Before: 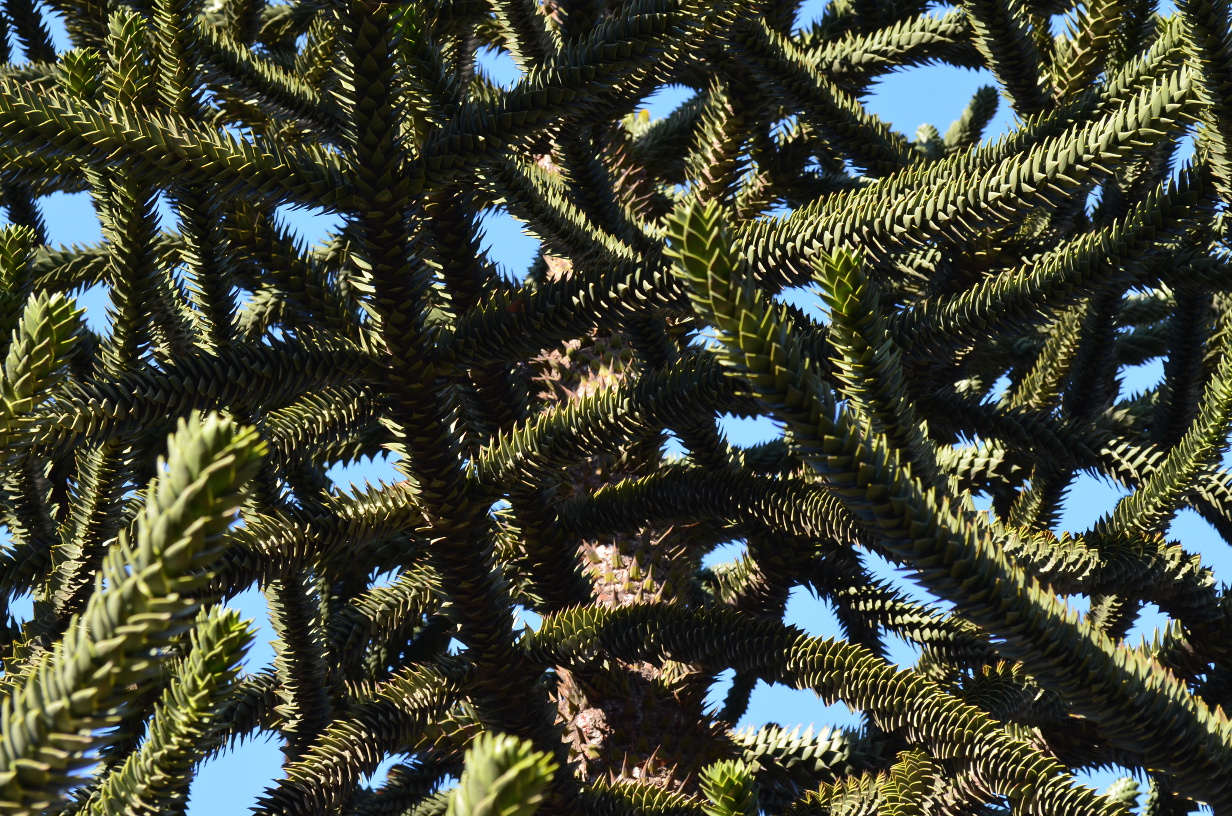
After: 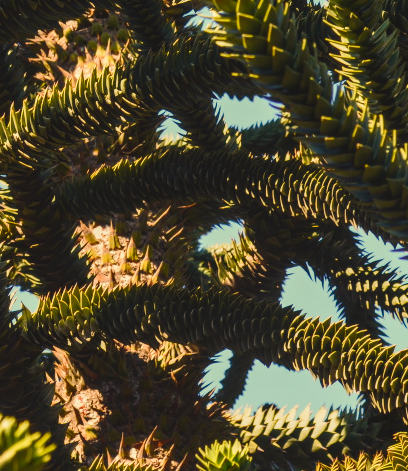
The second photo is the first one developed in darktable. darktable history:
color balance: input saturation 99%
color correction: highlights a* -8, highlights b* 3.1
color balance rgb: shadows lift › chroma 2%, shadows lift › hue 247.2°, power › chroma 0.3%, power › hue 25.2°, highlights gain › chroma 3%, highlights gain › hue 60°, global offset › luminance 0.75%, perceptual saturation grading › global saturation 20%, perceptual saturation grading › highlights -20%, perceptual saturation grading › shadows 30%, global vibrance 20%
crop: left 40.878%, top 39.176%, right 25.993%, bottom 3.081%
local contrast: highlights 61%, detail 143%, midtone range 0.428
white balance: red 1.138, green 0.996, blue 0.812
sigmoid: contrast 1.22, skew 0.65
